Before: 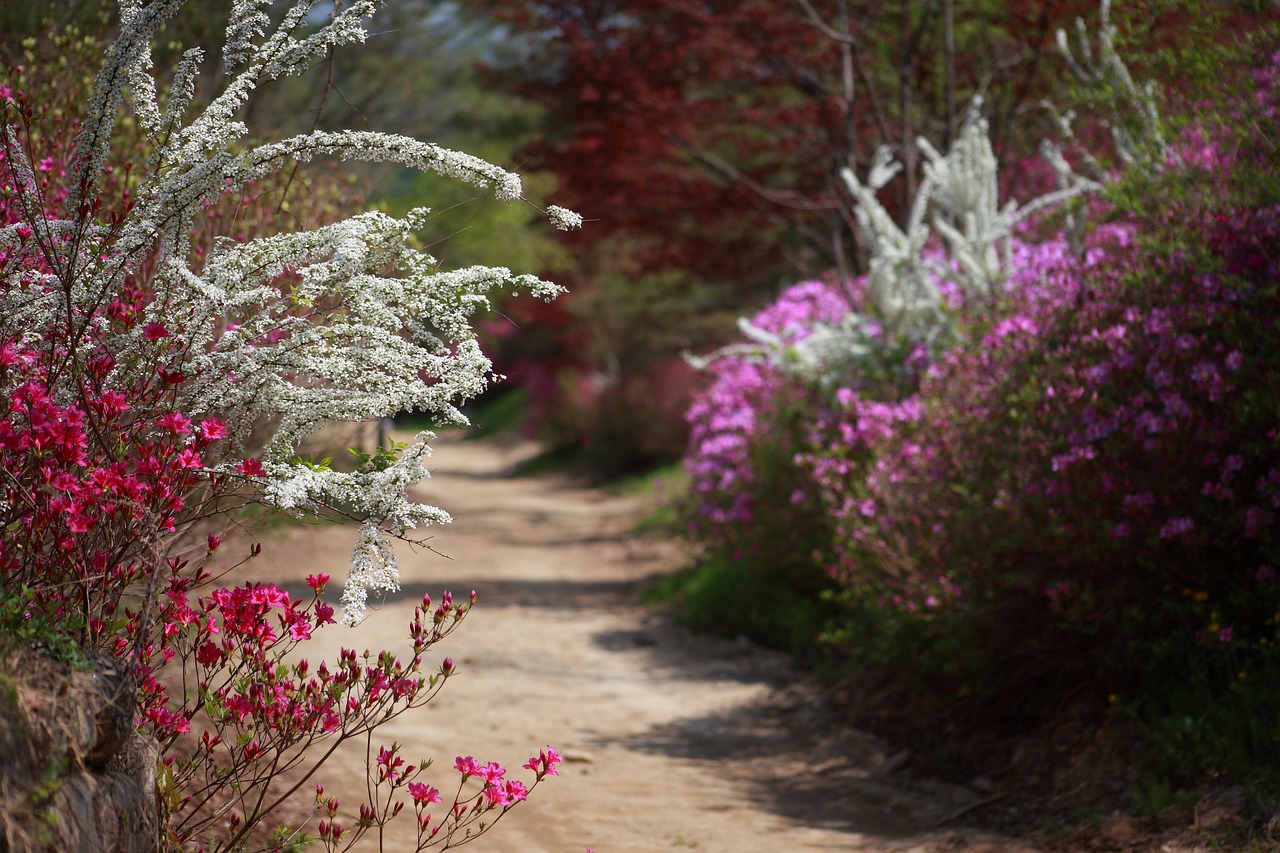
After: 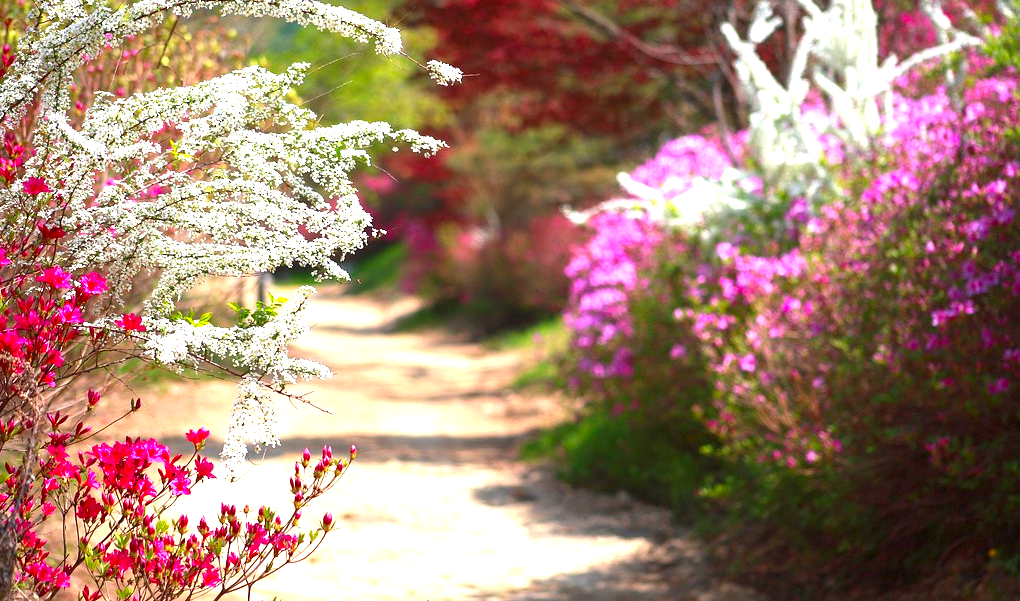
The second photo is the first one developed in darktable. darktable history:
crop: left 9.398%, top 17.073%, right 10.899%, bottom 12.399%
contrast brightness saturation: brightness -0.026, saturation 0.345
exposure: black level correction 0, exposure 1.684 EV, compensate highlight preservation false
